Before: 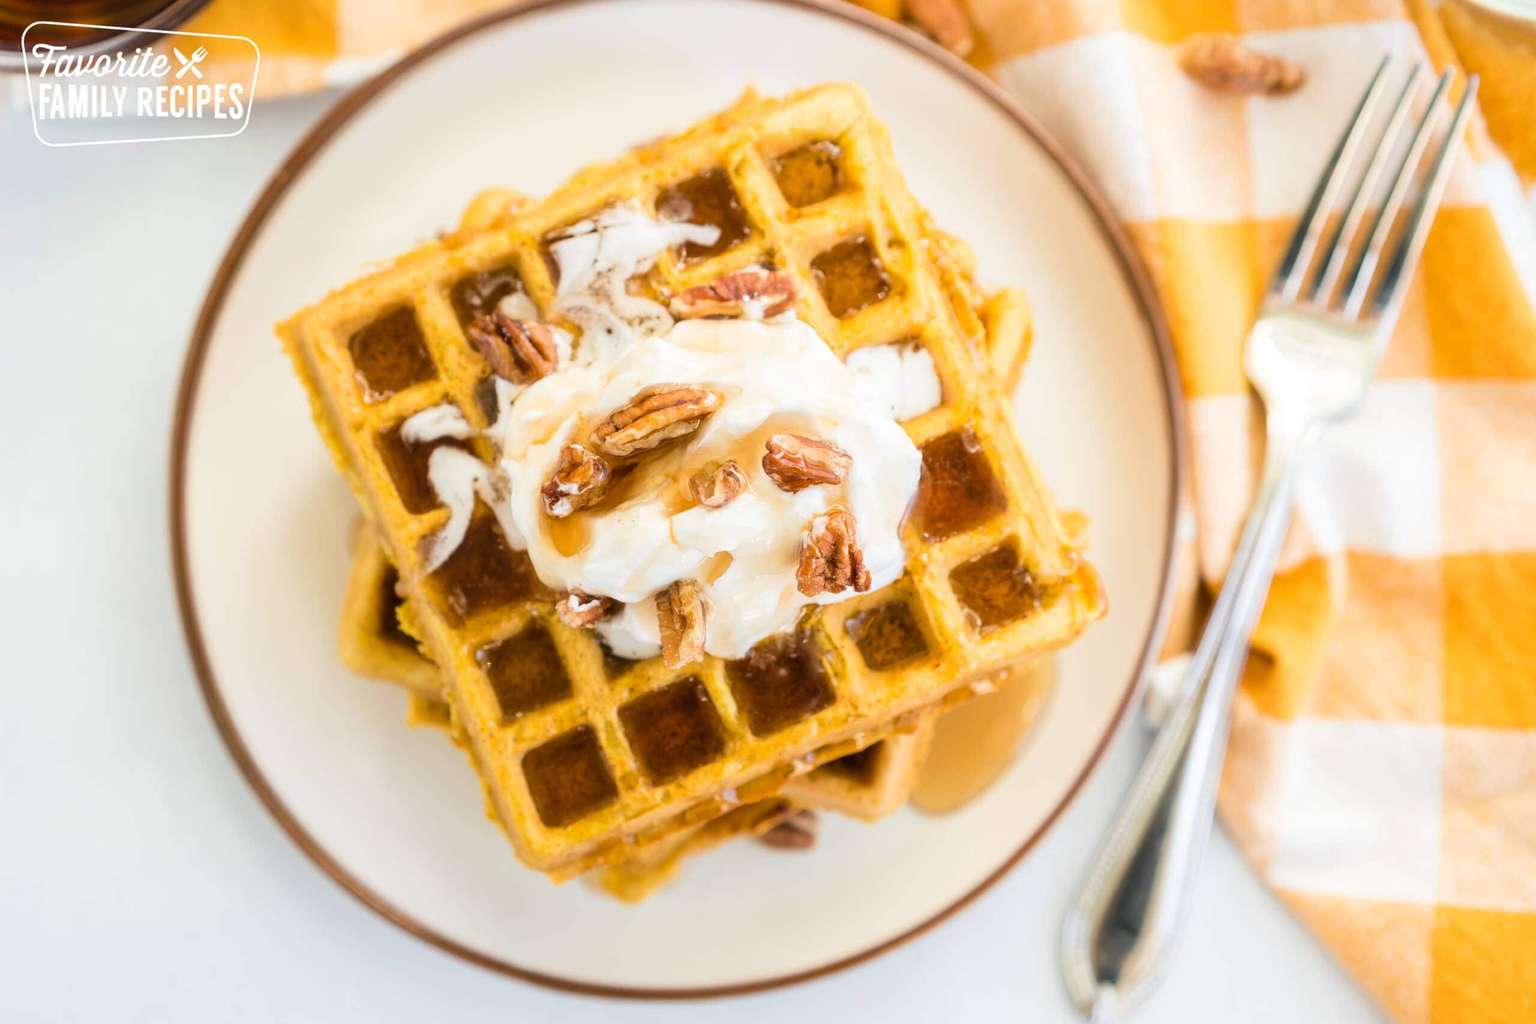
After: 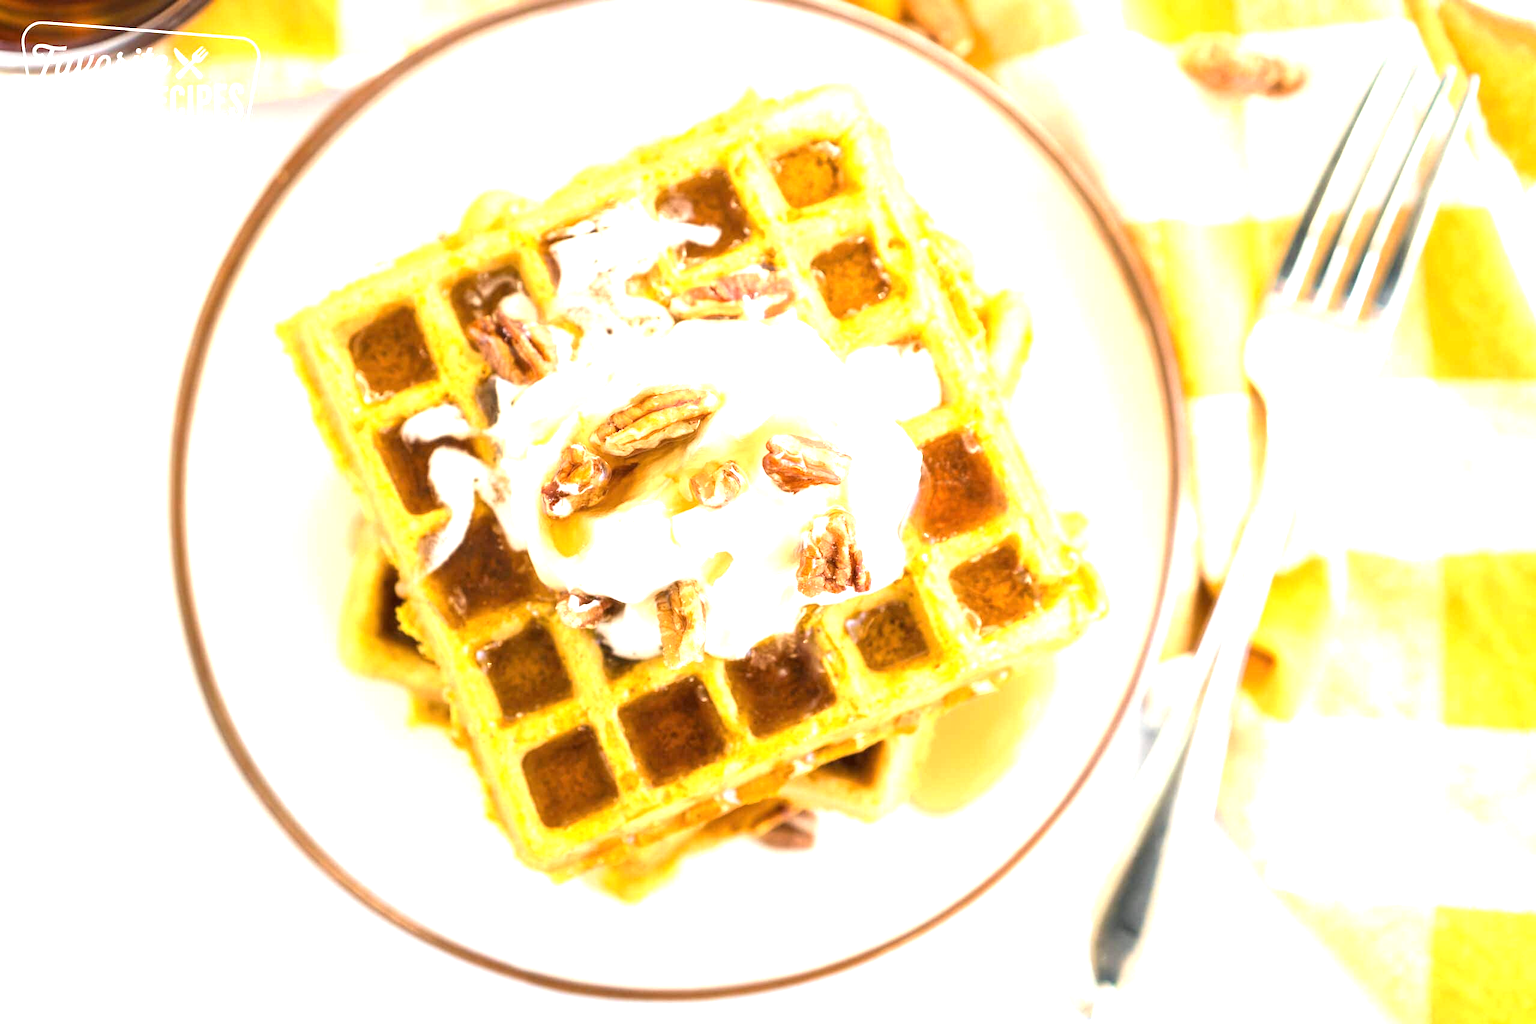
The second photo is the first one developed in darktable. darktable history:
exposure: black level correction 0, exposure 1.169 EV, compensate highlight preservation false
